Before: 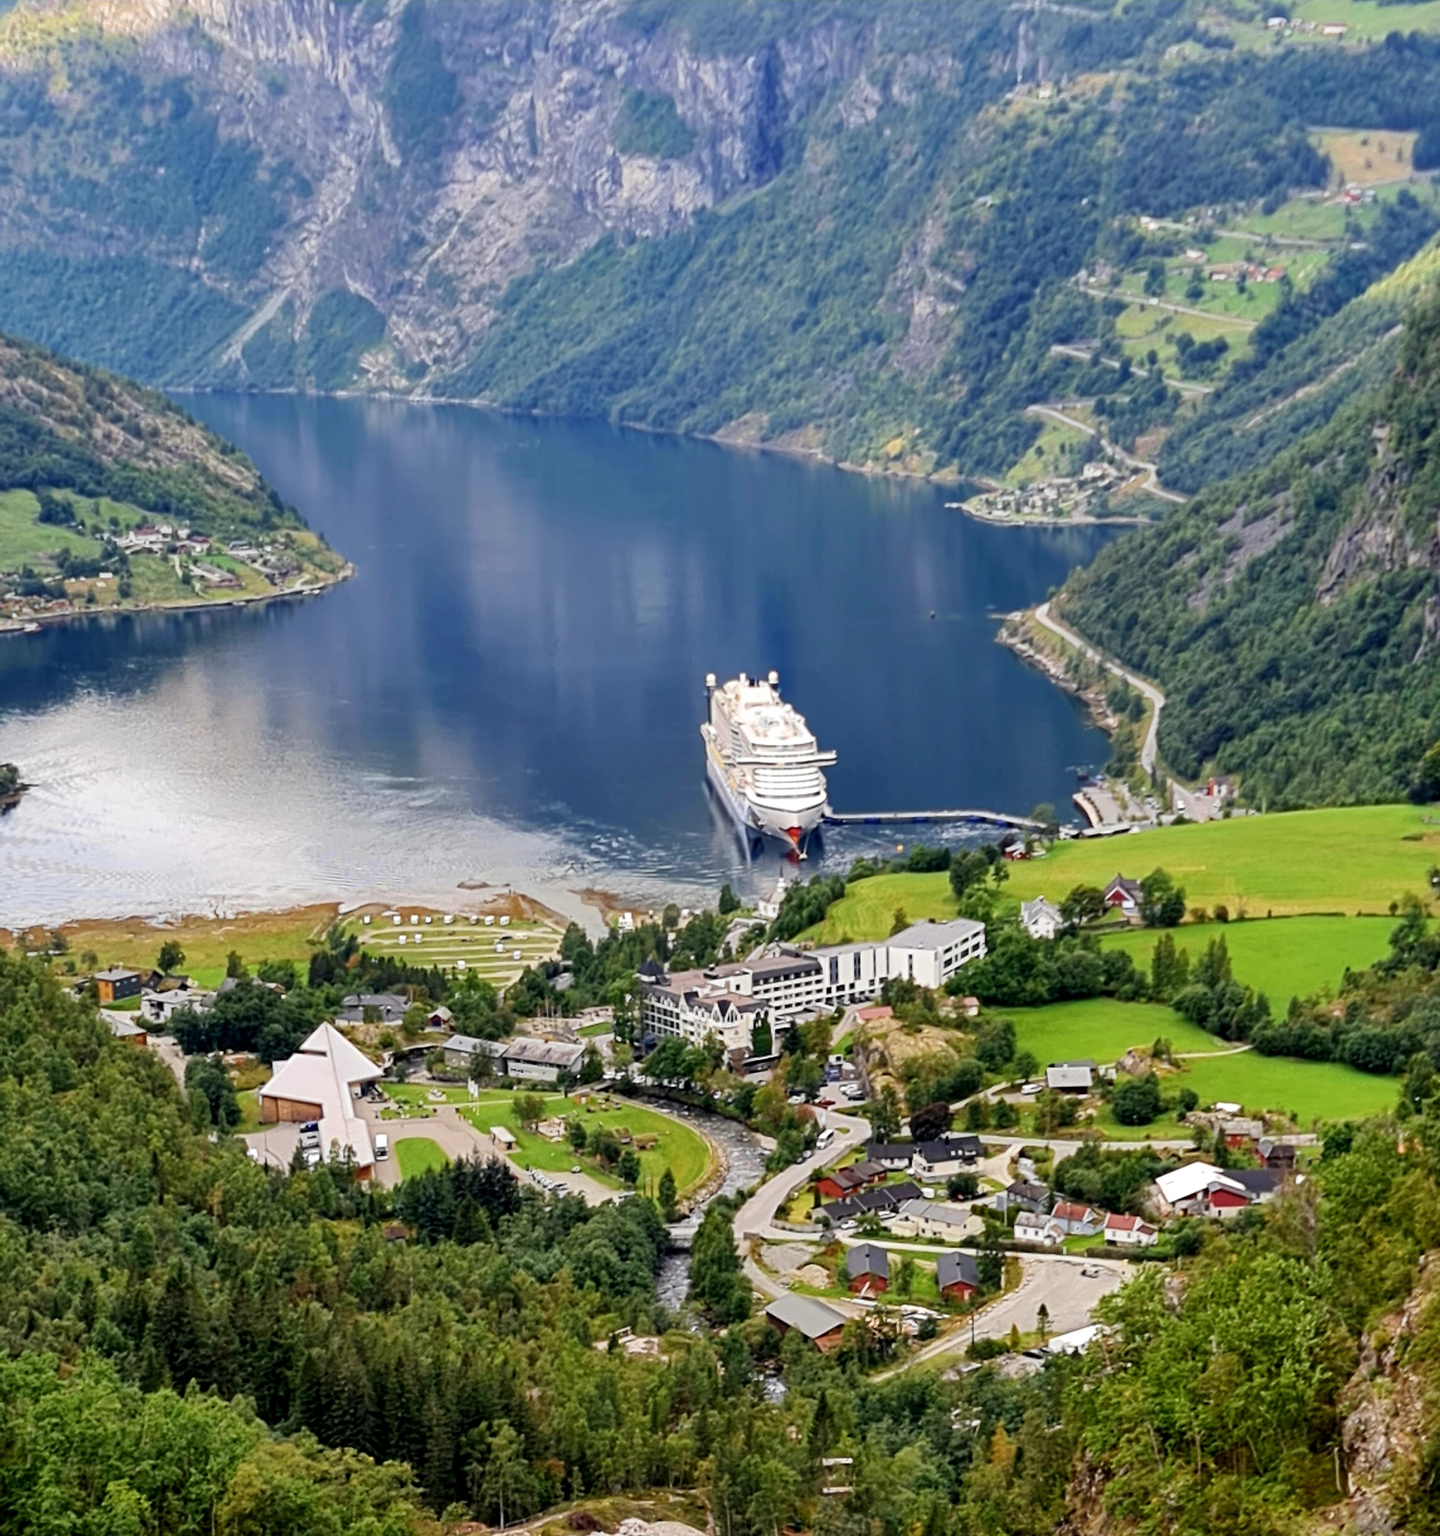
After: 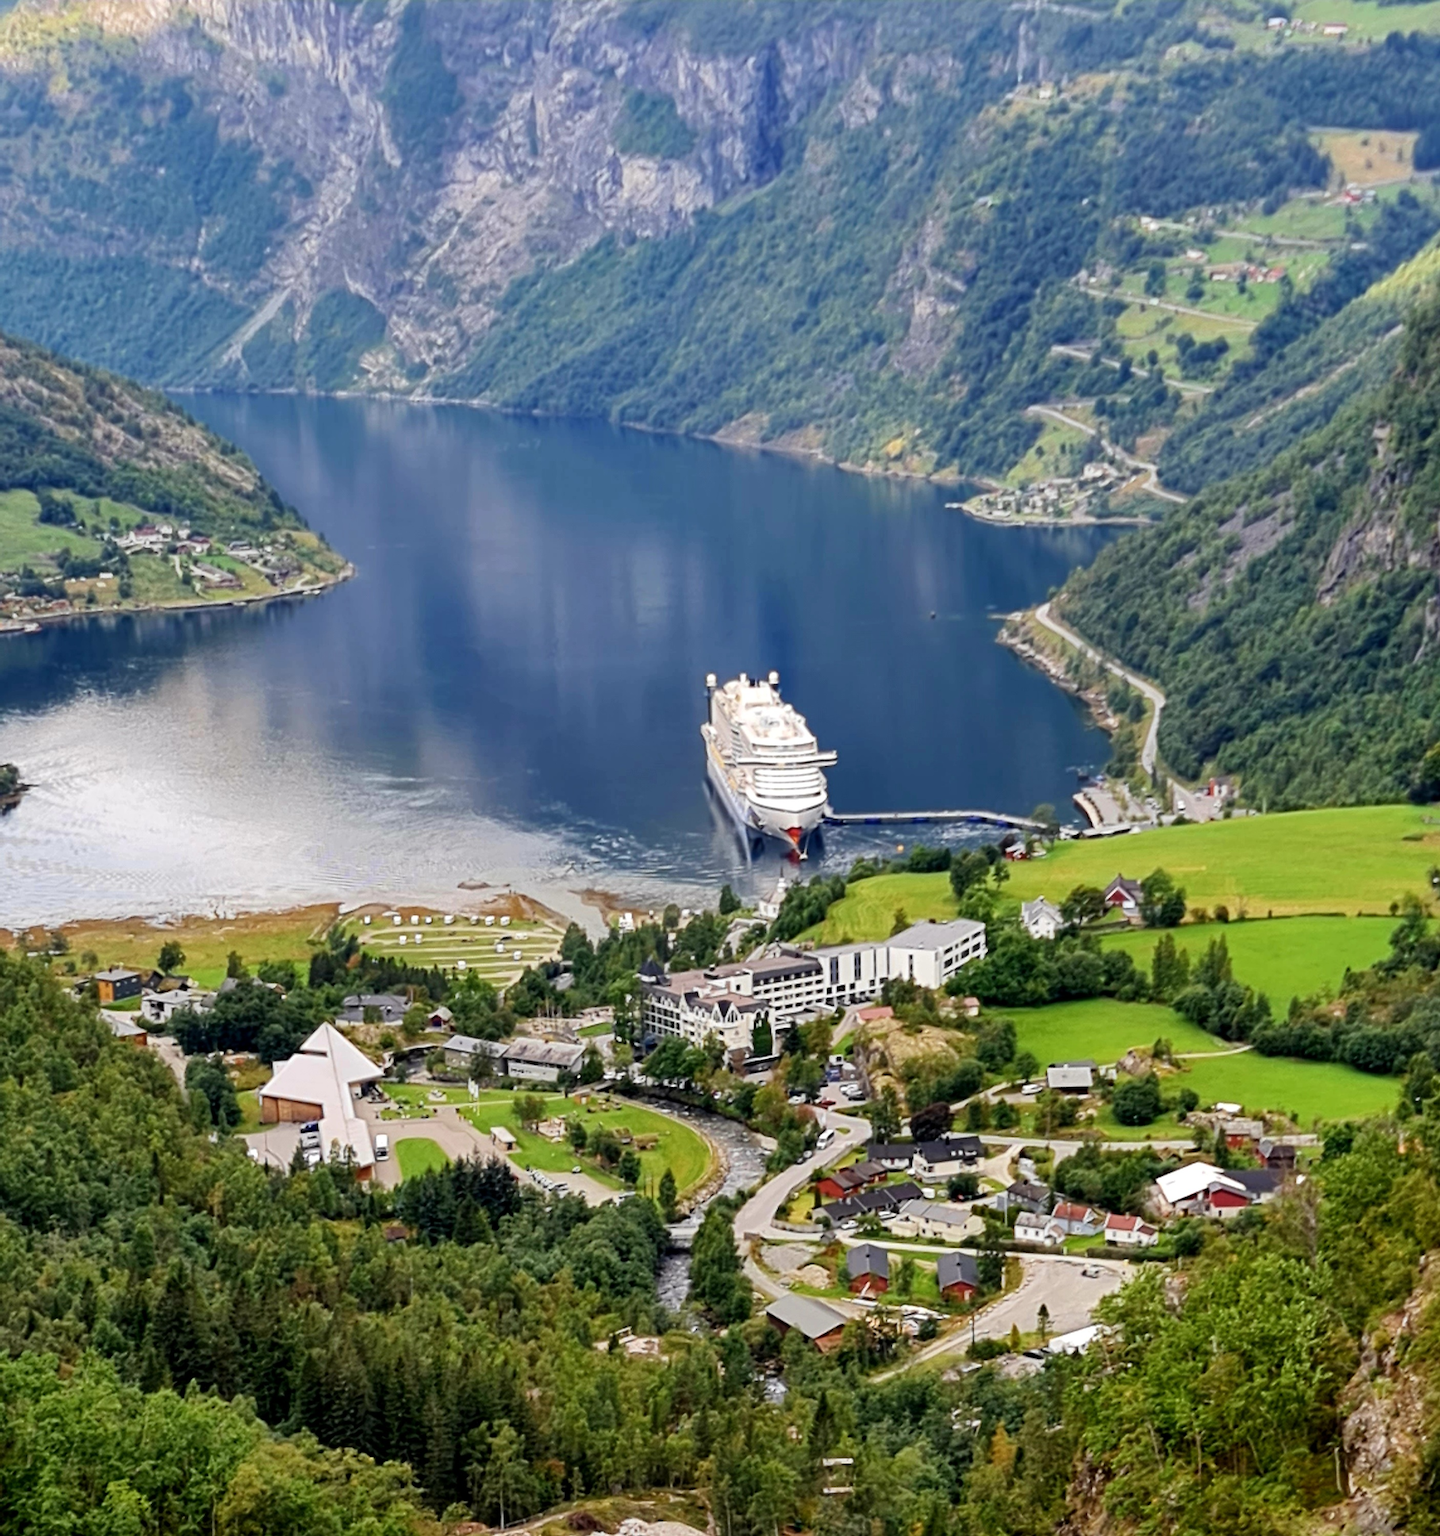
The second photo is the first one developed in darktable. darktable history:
levels: white 99.93%
